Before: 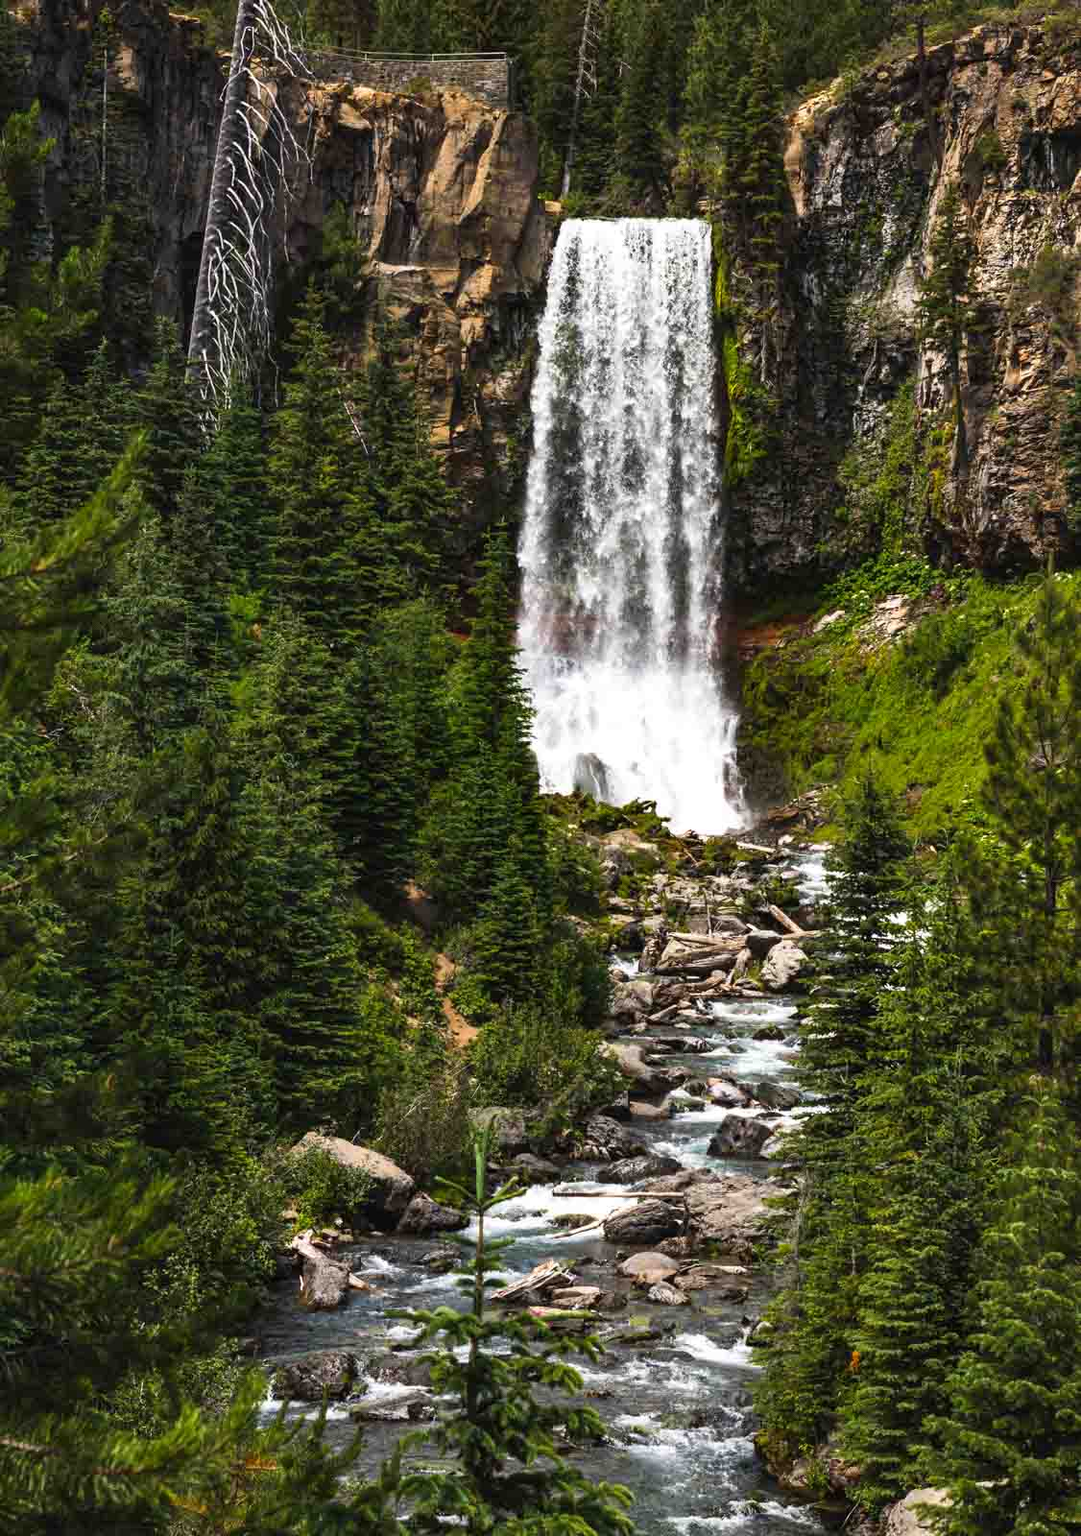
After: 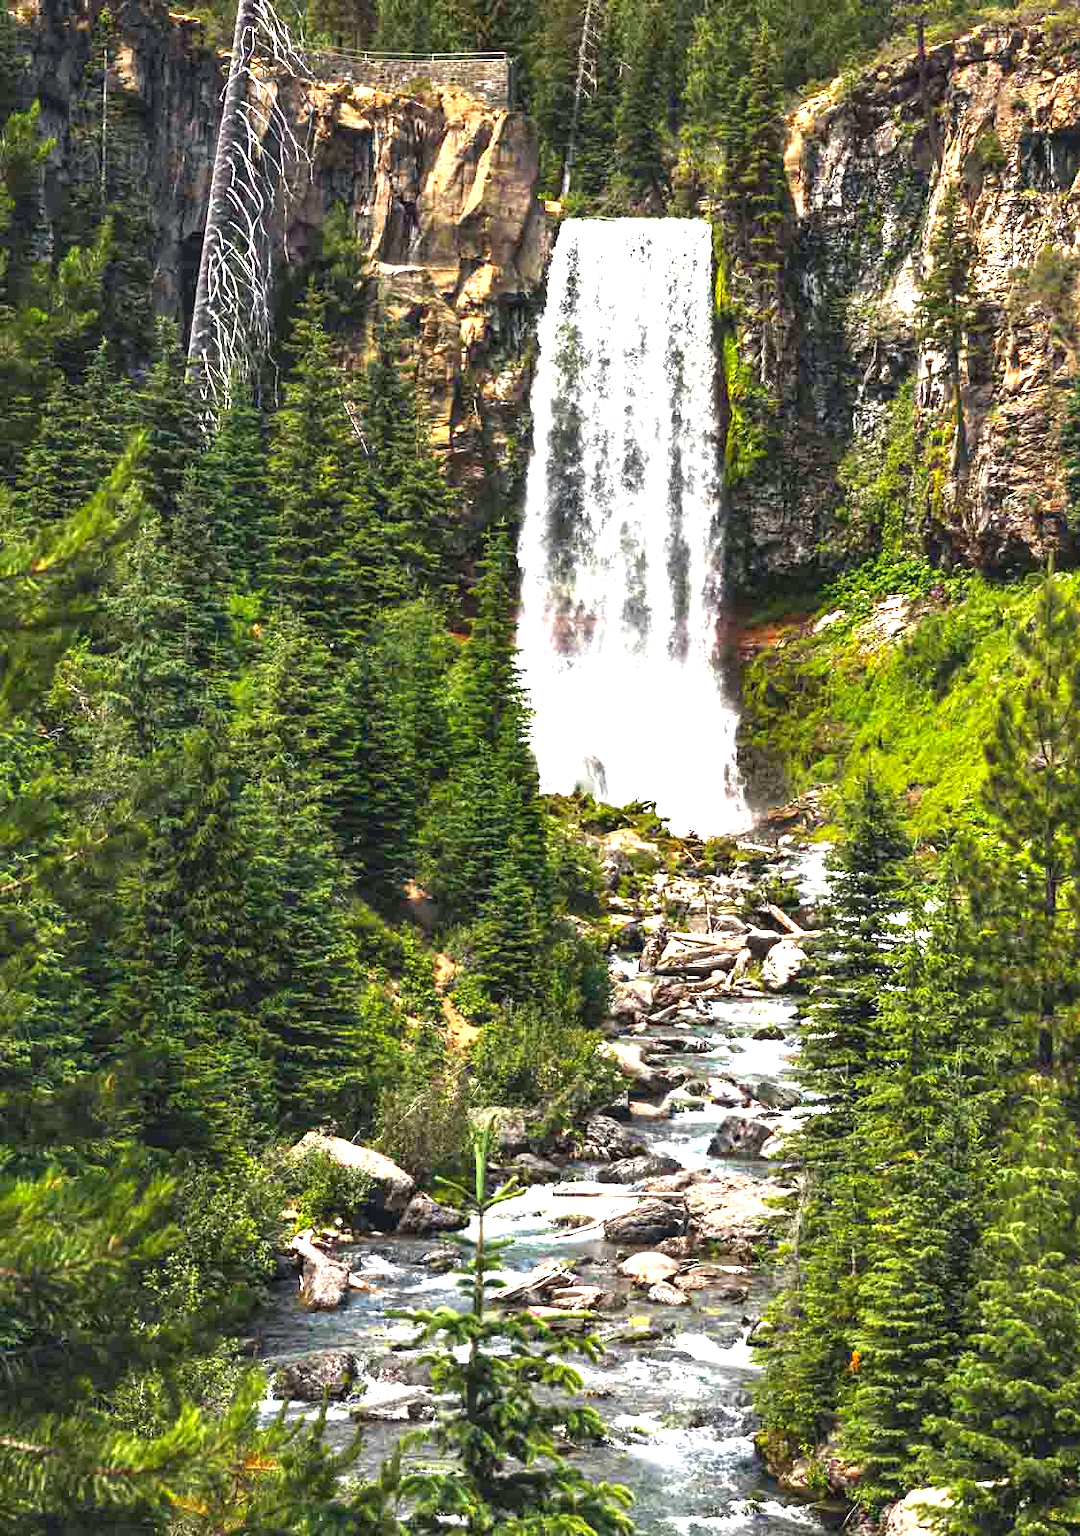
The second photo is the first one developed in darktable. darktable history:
color correction: highlights a* 0.207, highlights b* 2.7, shadows a* -0.874, shadows b* -4.78
exposure: exposure 1.5 EV, compensate highlight preservation false
